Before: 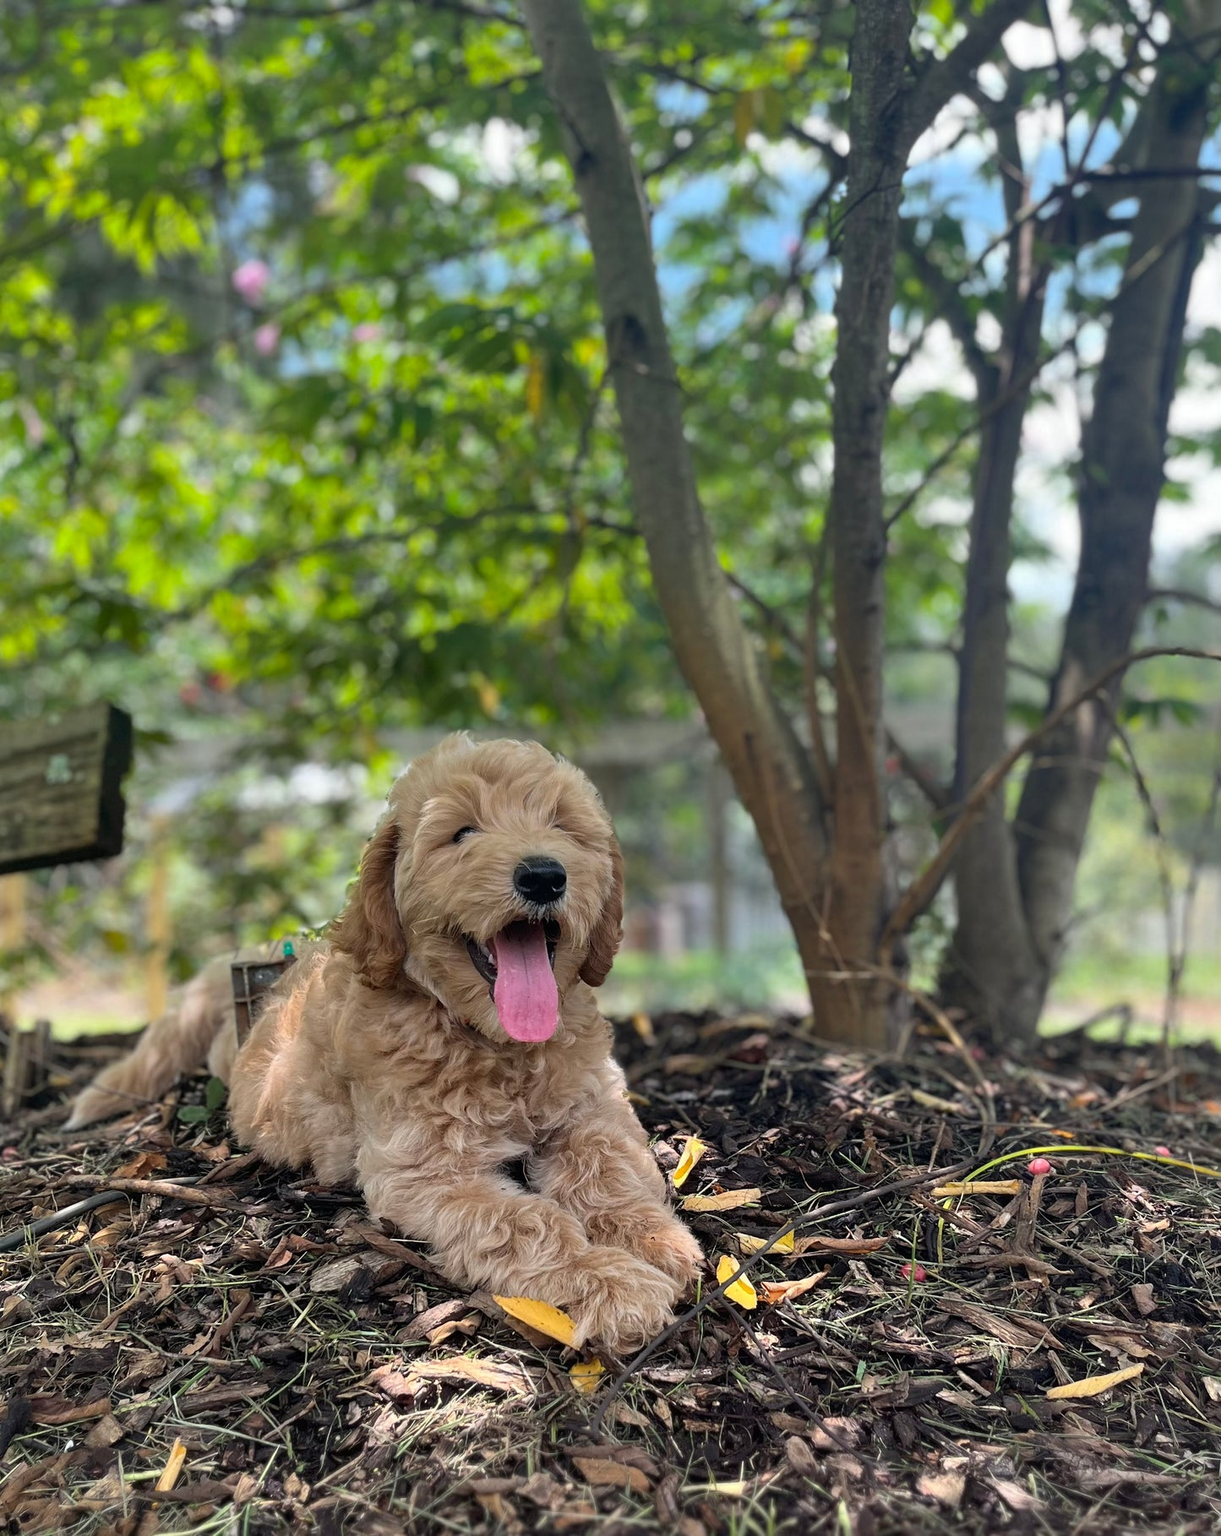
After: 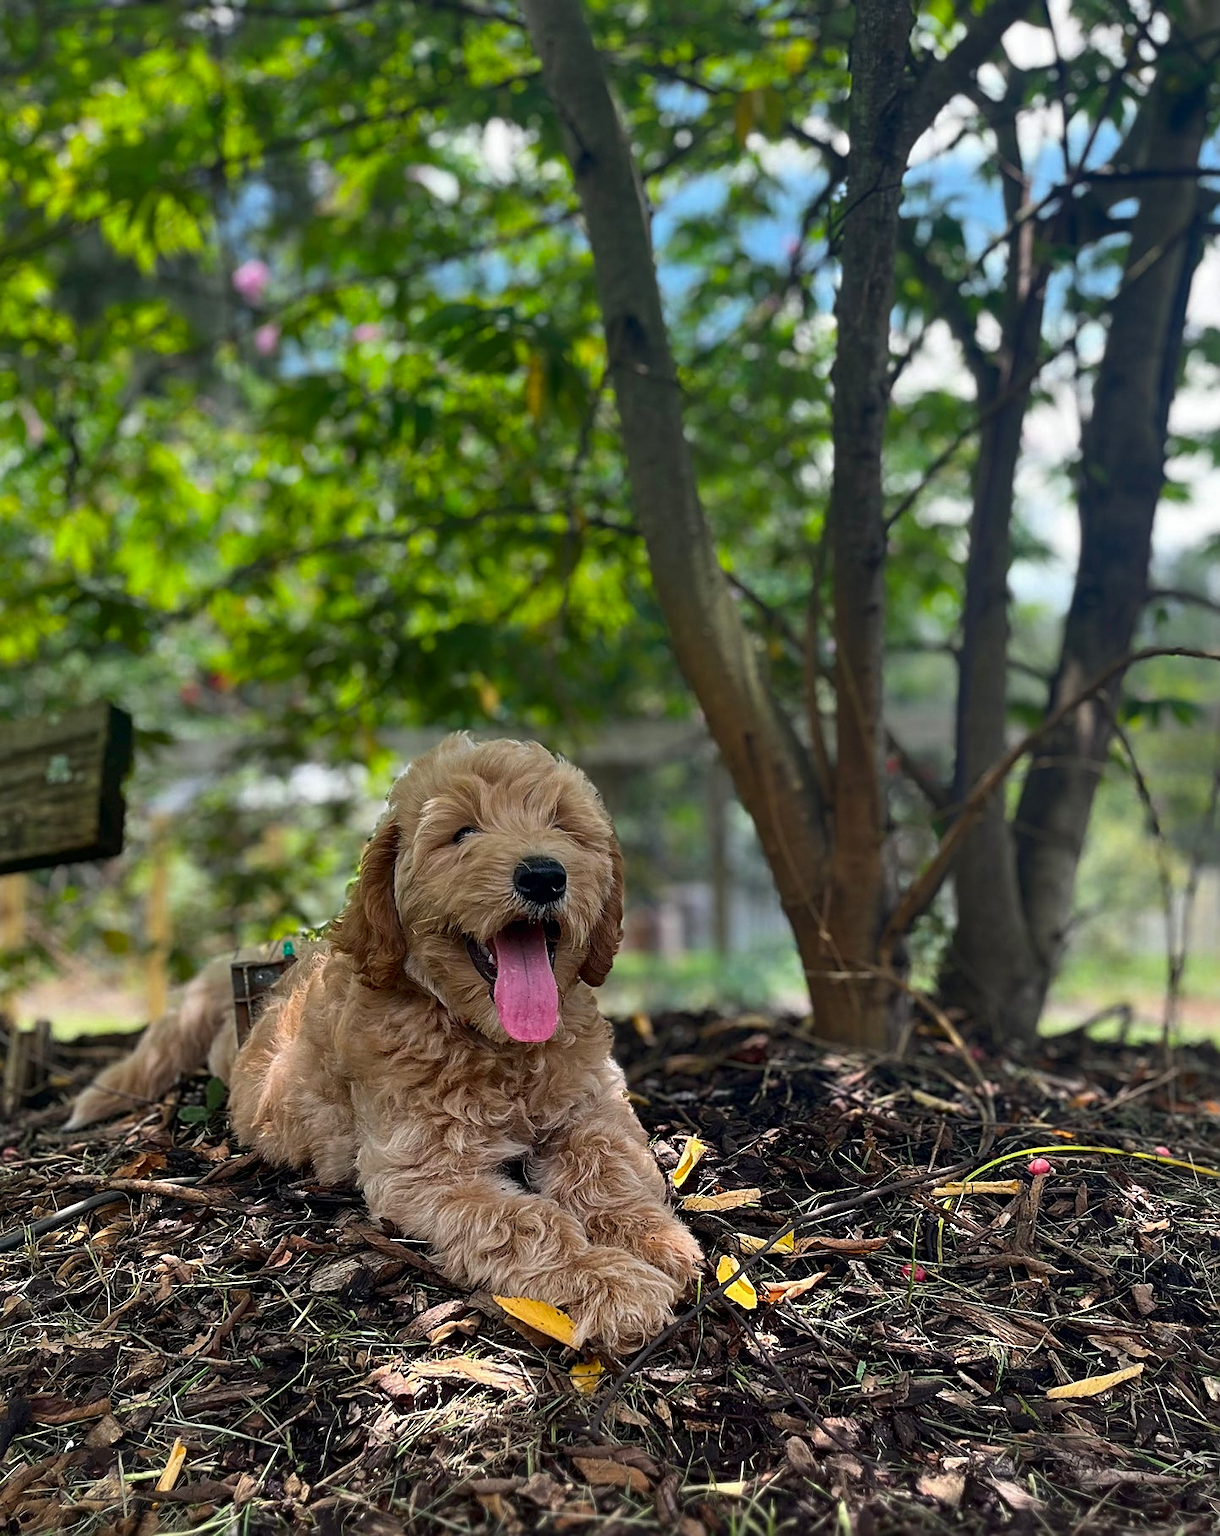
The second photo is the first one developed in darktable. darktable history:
contrast brightness saturation: contrast 0.07, brightness -0.14, saturation 0.11
sharpen: on, module defaults
